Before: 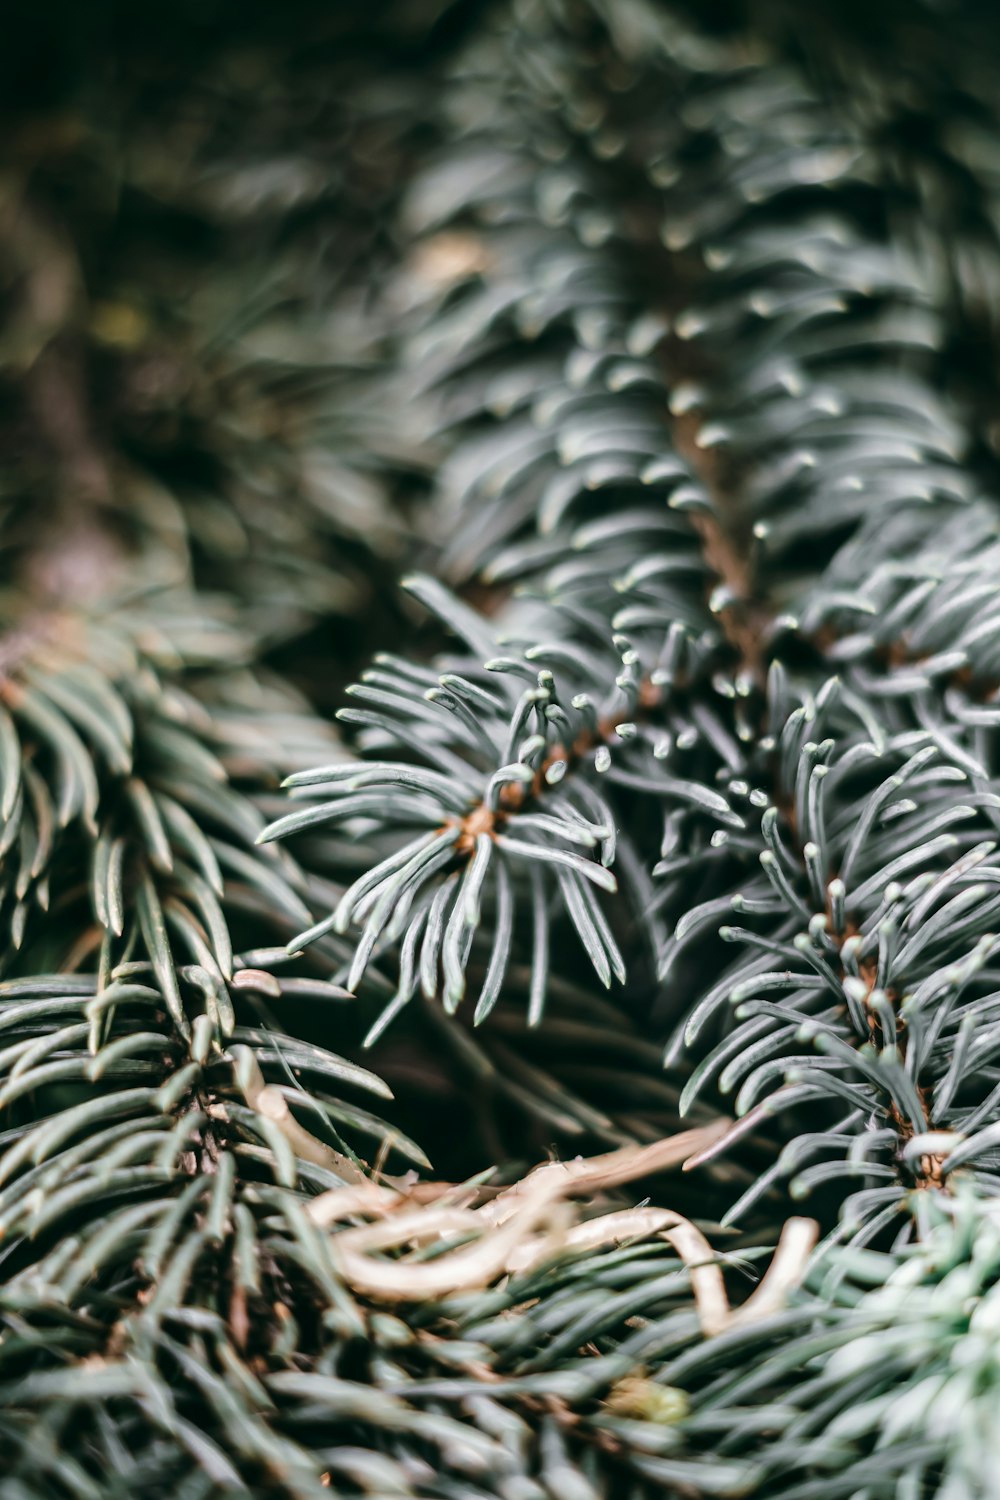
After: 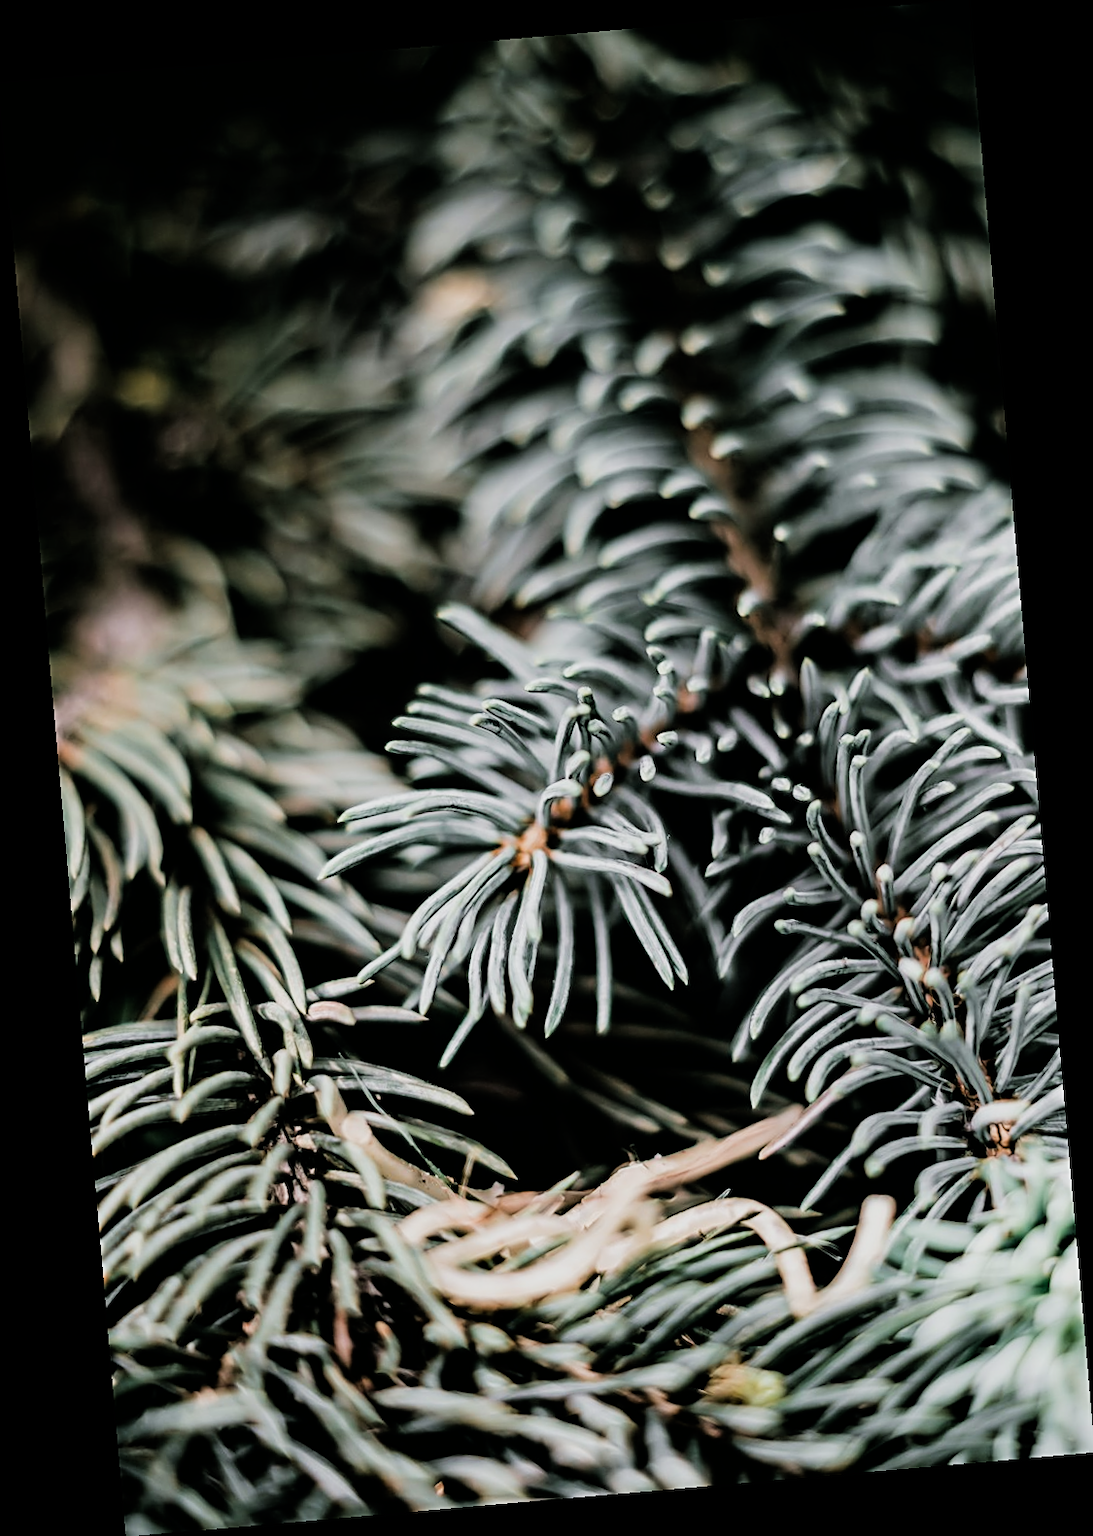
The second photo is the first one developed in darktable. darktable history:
sharpen: on, module defaults
rotate and perspective: rotation -4.98°, automatic cropping off
filmic rgb: black relative exposure -5 EV, hardness 2.88, contrast 1.3, highlights saturation mix -30%
